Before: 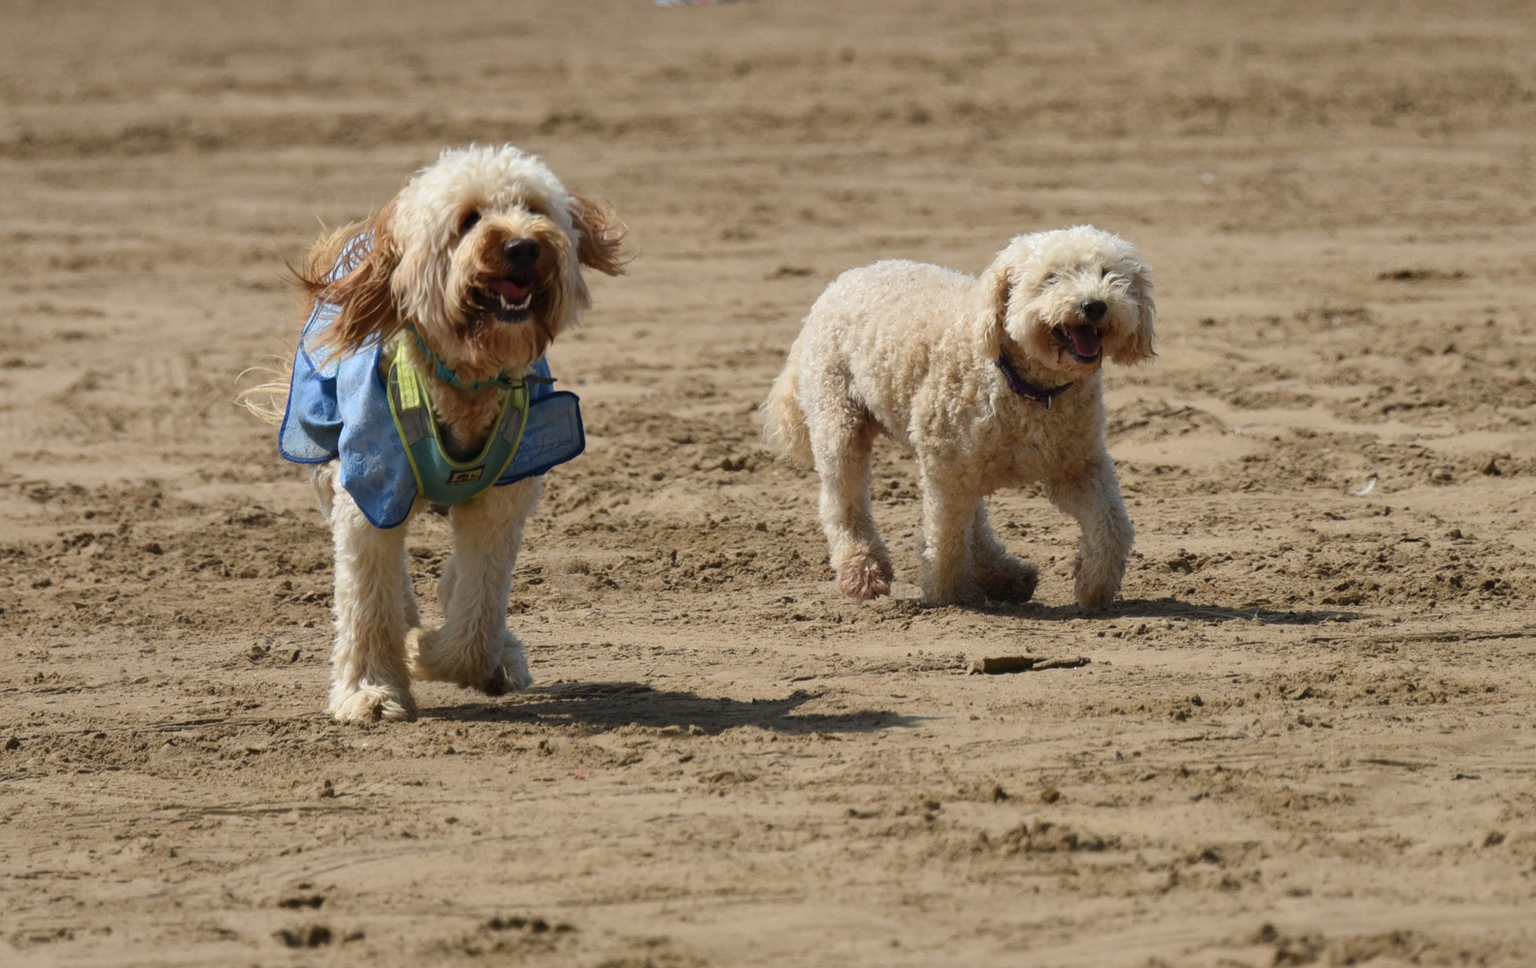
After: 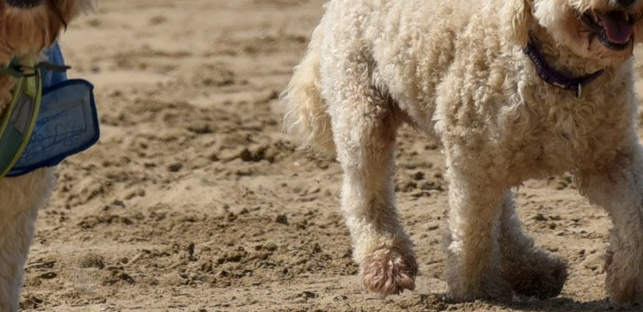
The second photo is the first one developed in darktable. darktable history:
local contrast: on, module defaults
crop: left 31.853%, top 32.501%, right 27.61%, bottom 36.262%
base curve: preserve colors none
